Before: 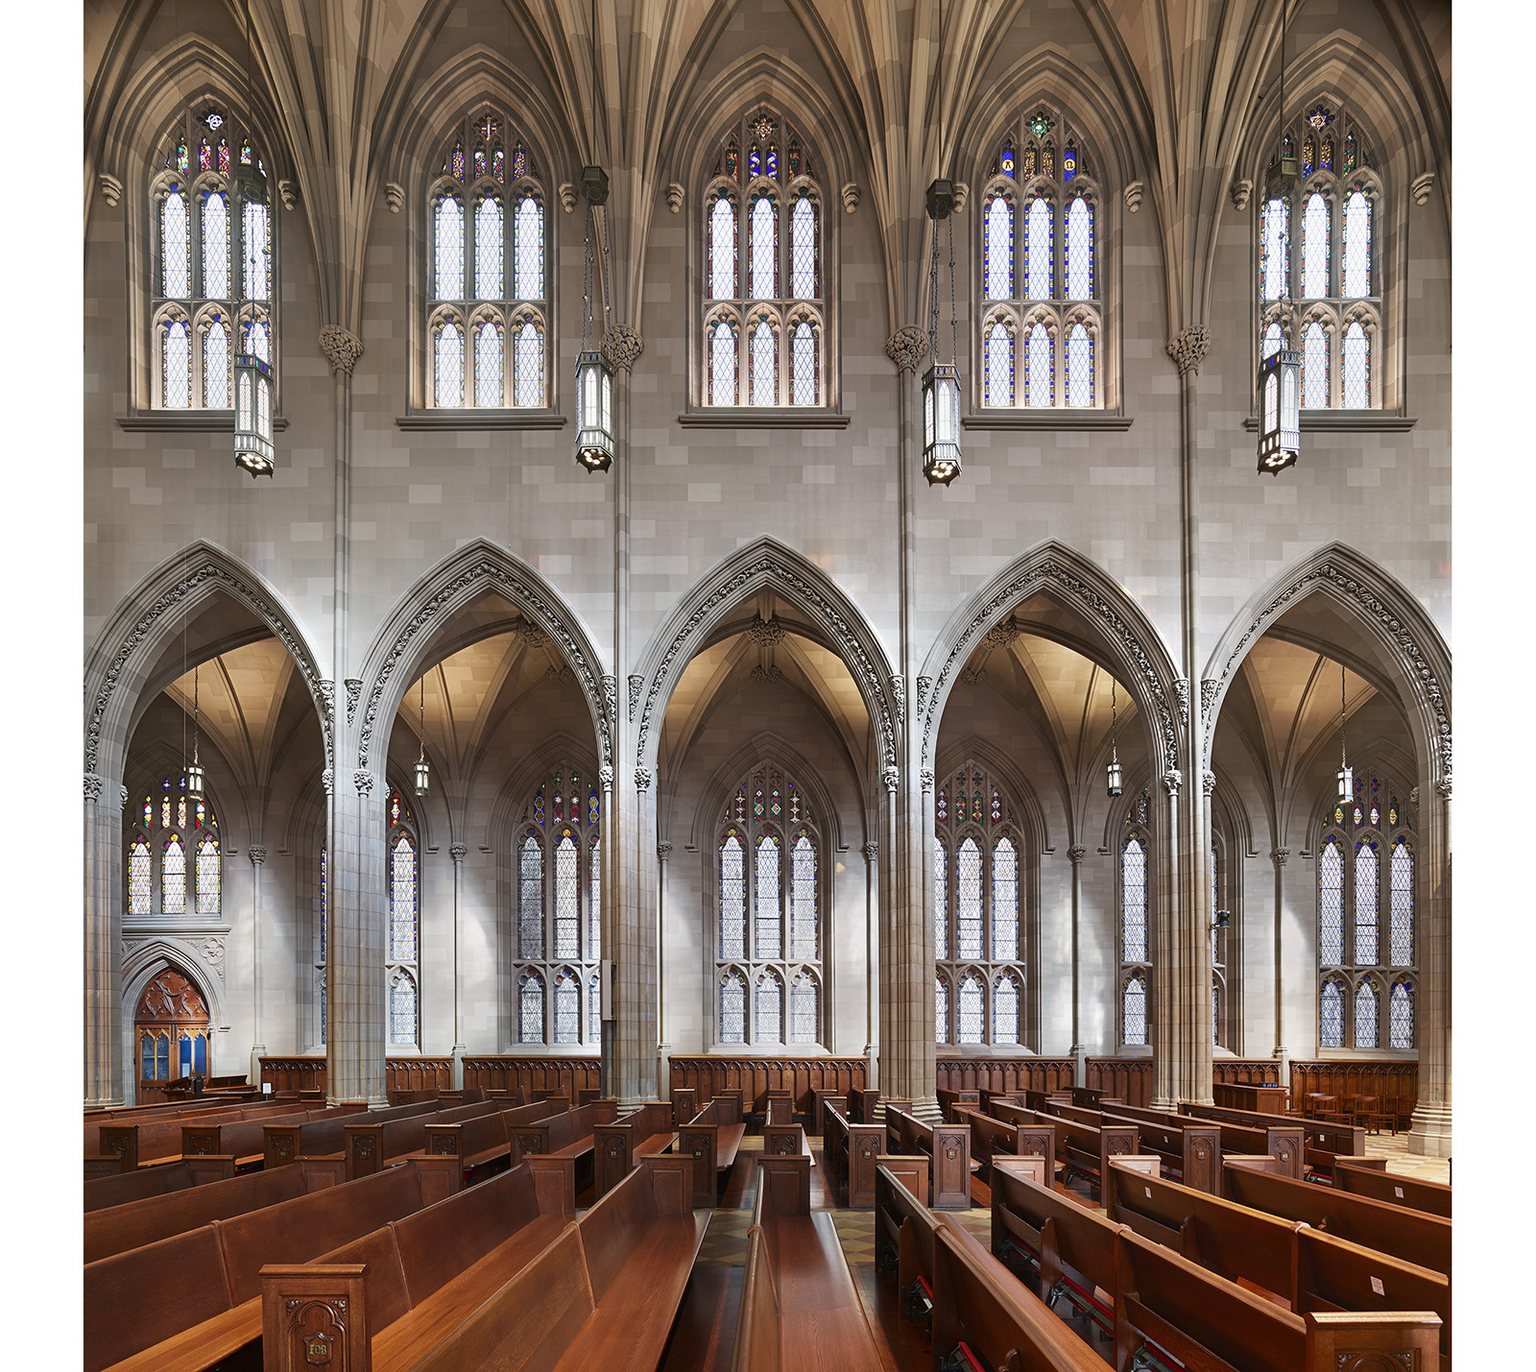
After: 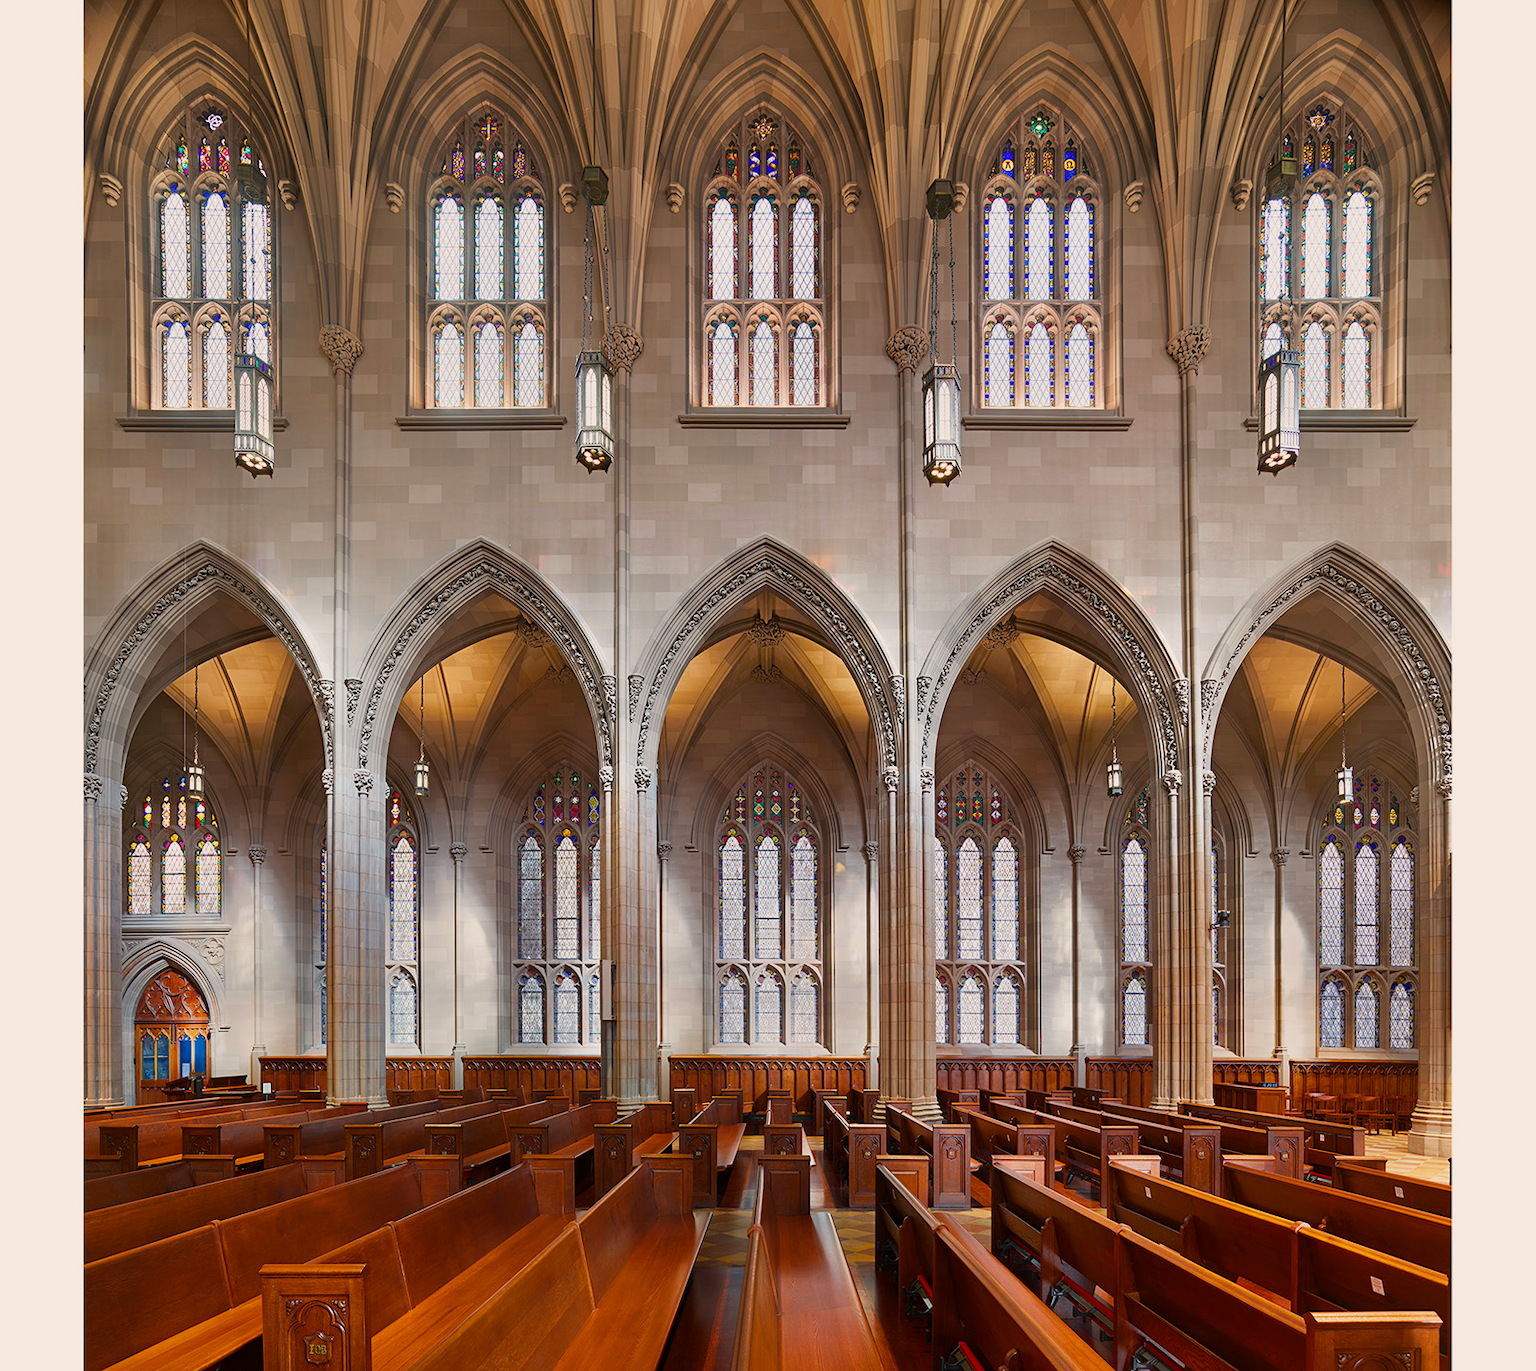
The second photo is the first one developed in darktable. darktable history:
color balance rgb: shadows lift › hue 85.51°, highlights gain › chroma 2.004%, highlights gain › hue 65.58°, perceptual saturation grading › global saturation 30.91%, contrast -9.815%
